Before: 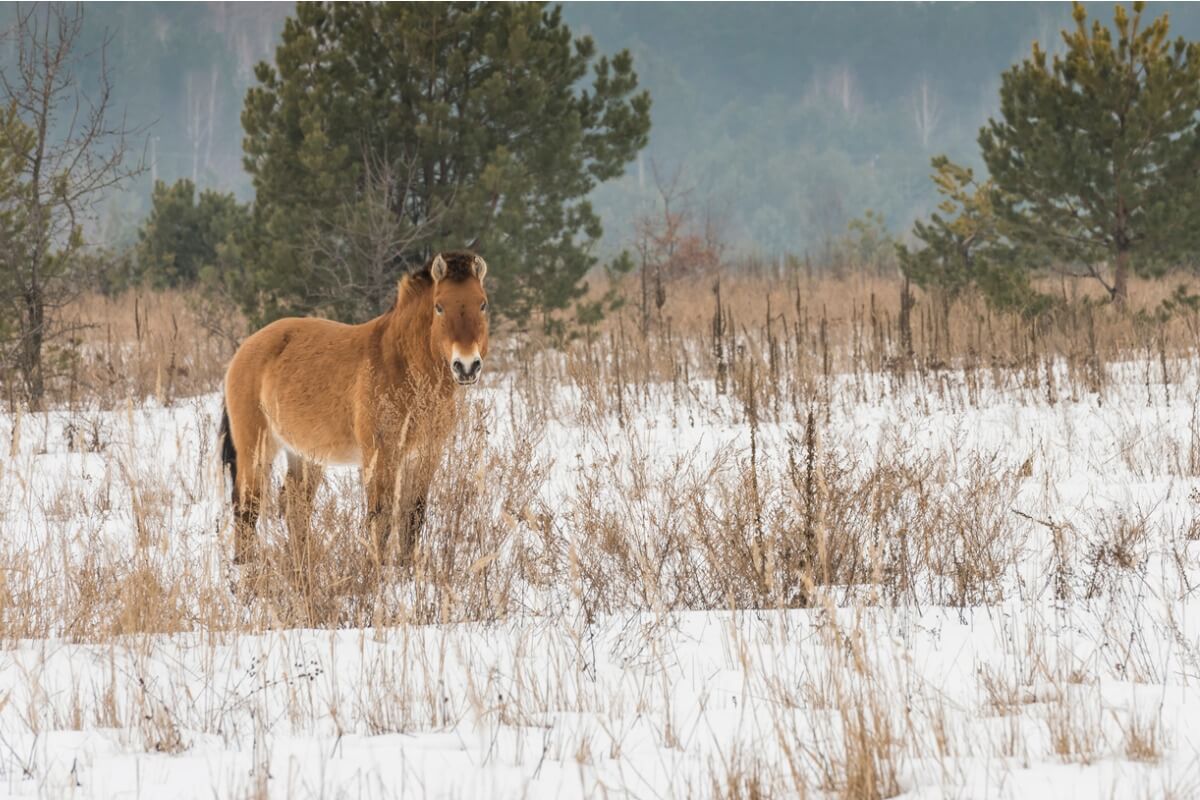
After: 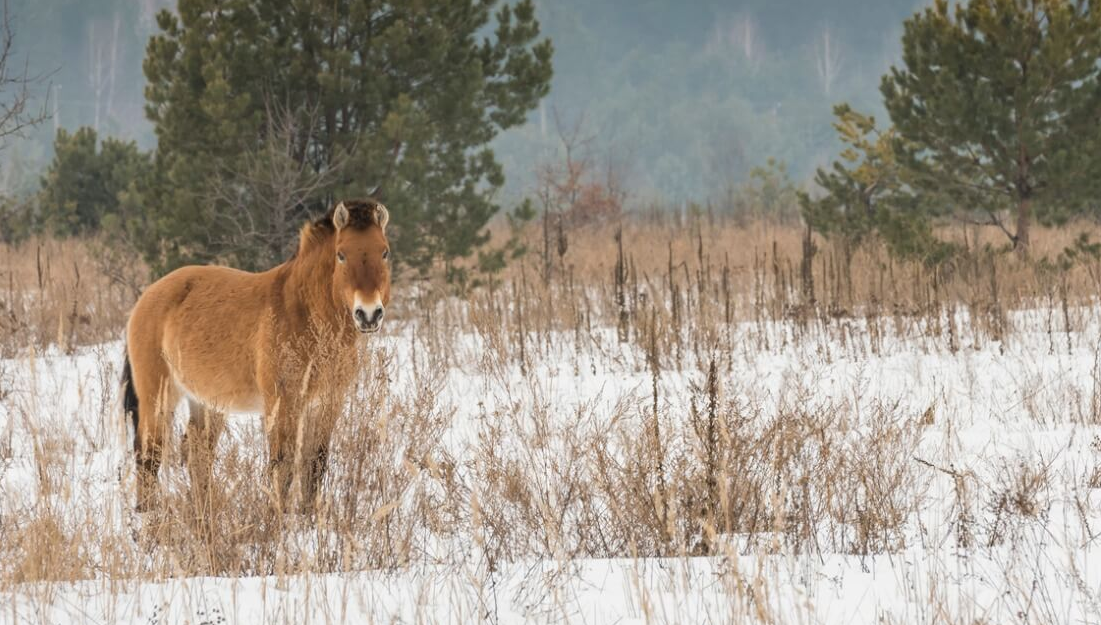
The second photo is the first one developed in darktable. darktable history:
exposure: compensate exposure bias true, compensate highlight preservation false
crop: left 8.213%, top 6.621%, bottom 15.226%
